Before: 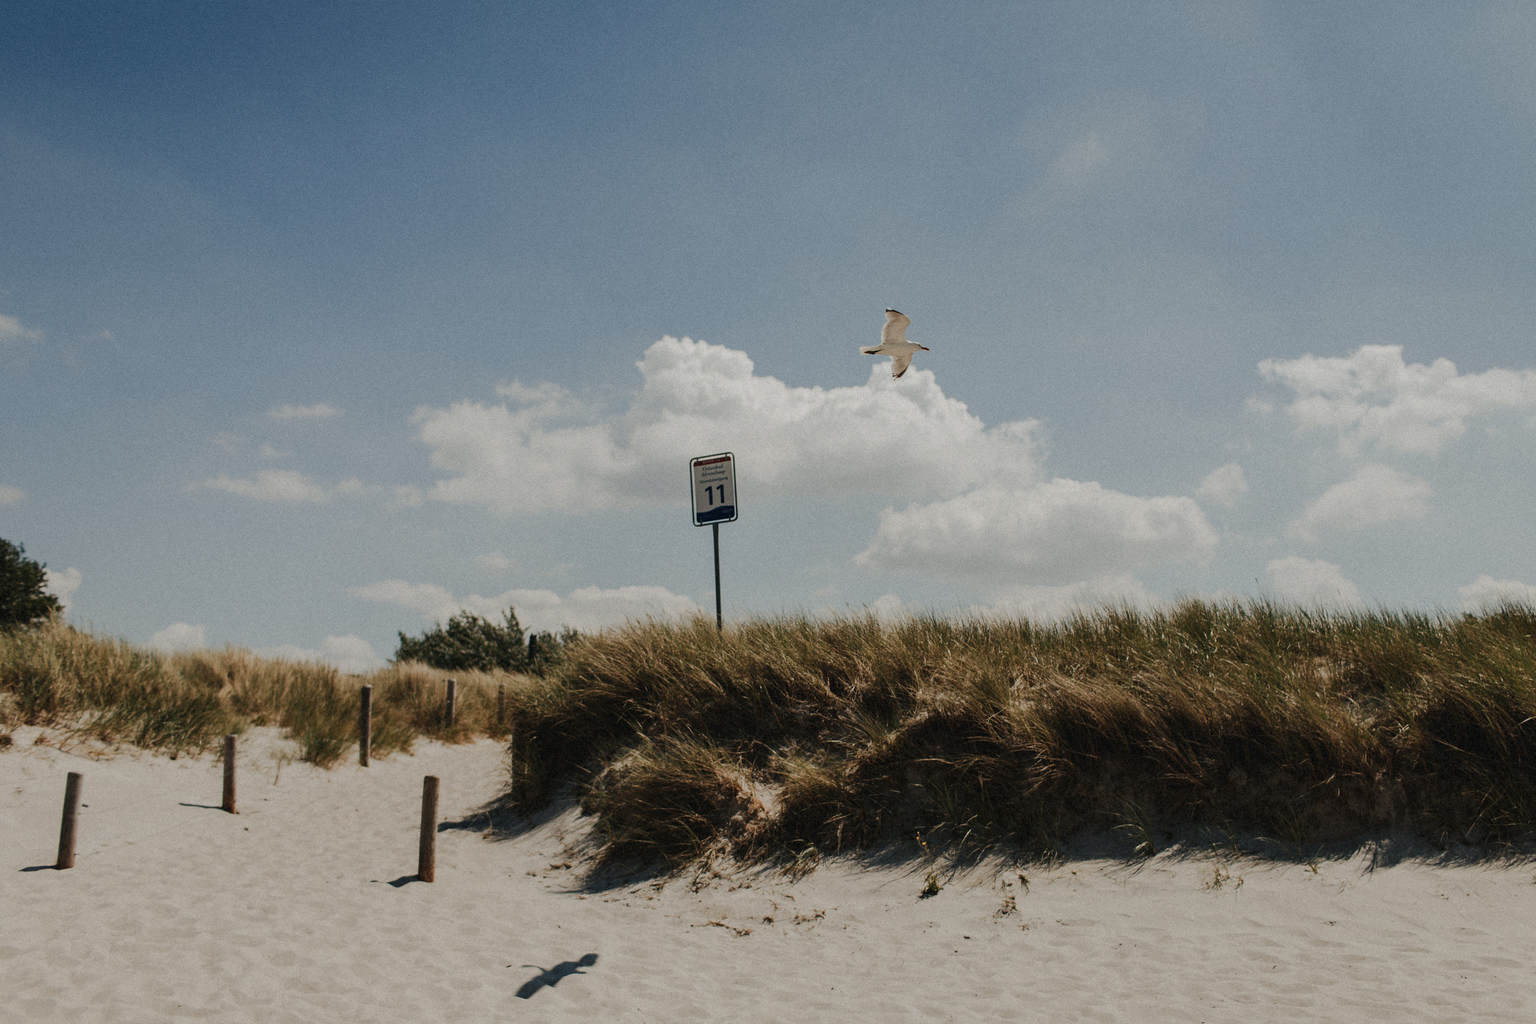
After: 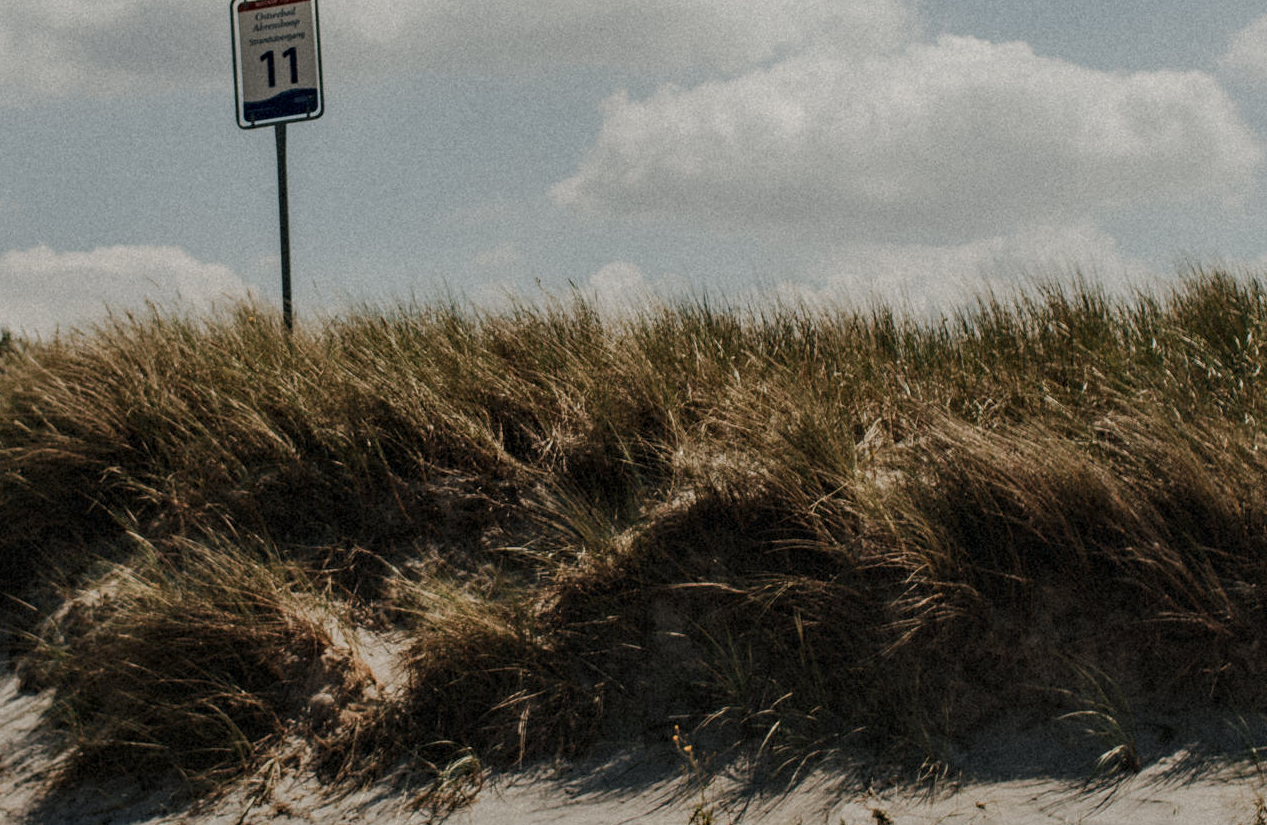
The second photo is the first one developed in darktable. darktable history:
crop: left 37.264%, top 44.98%, right 20.485%, bottom 13.734%
local contrast: on, module defaults
